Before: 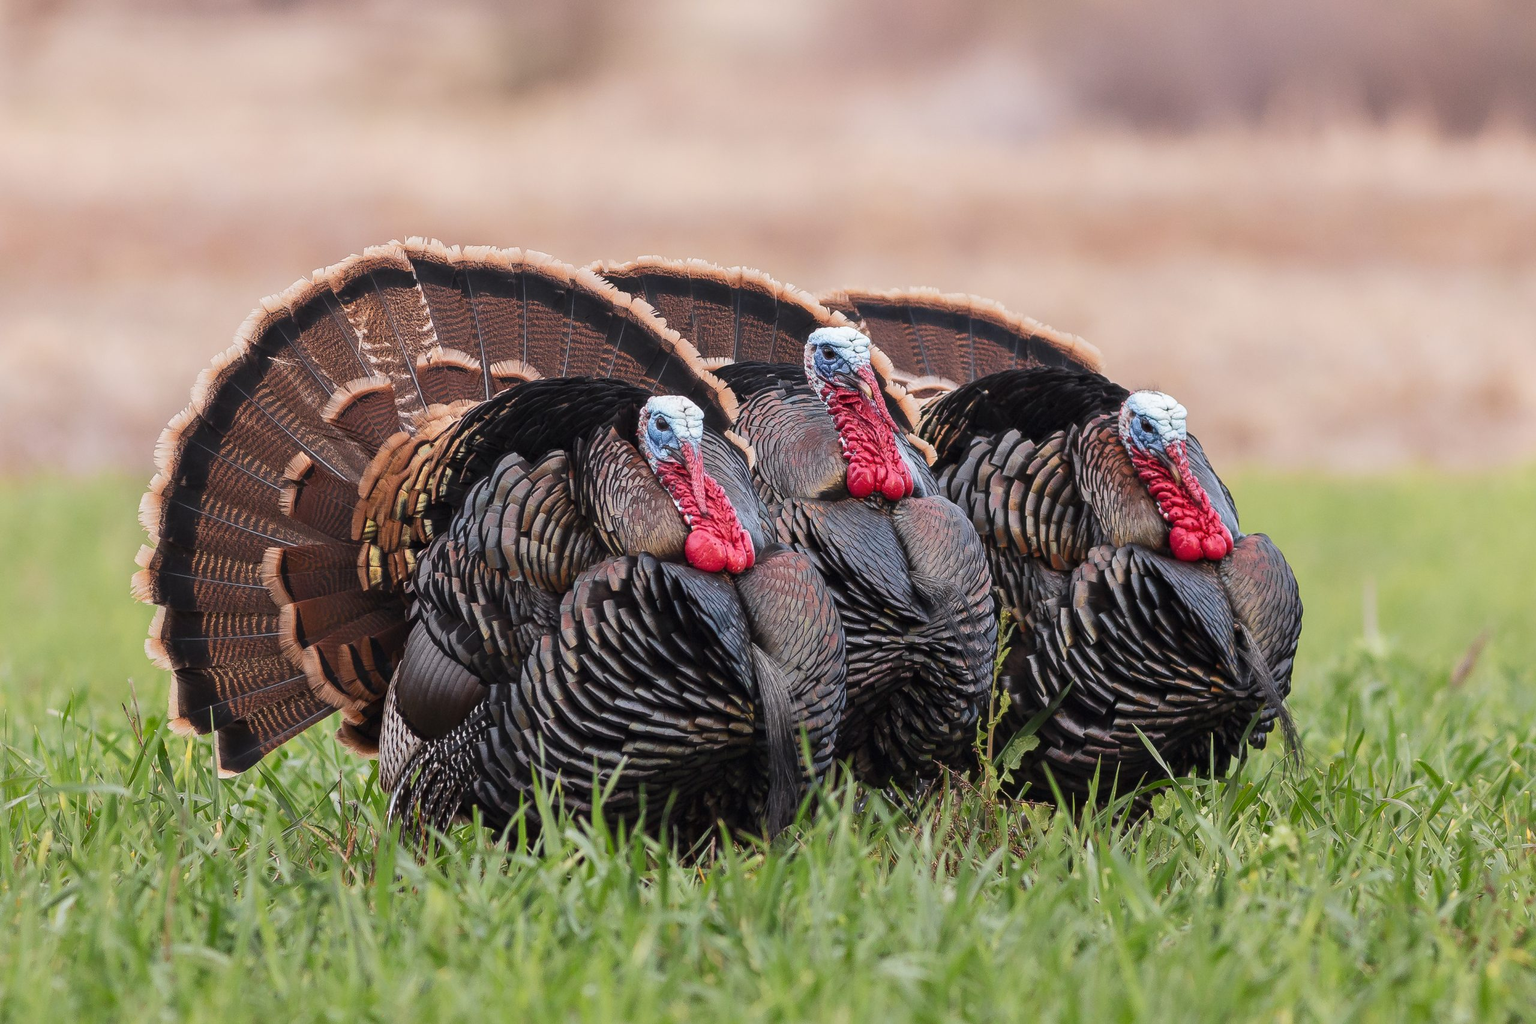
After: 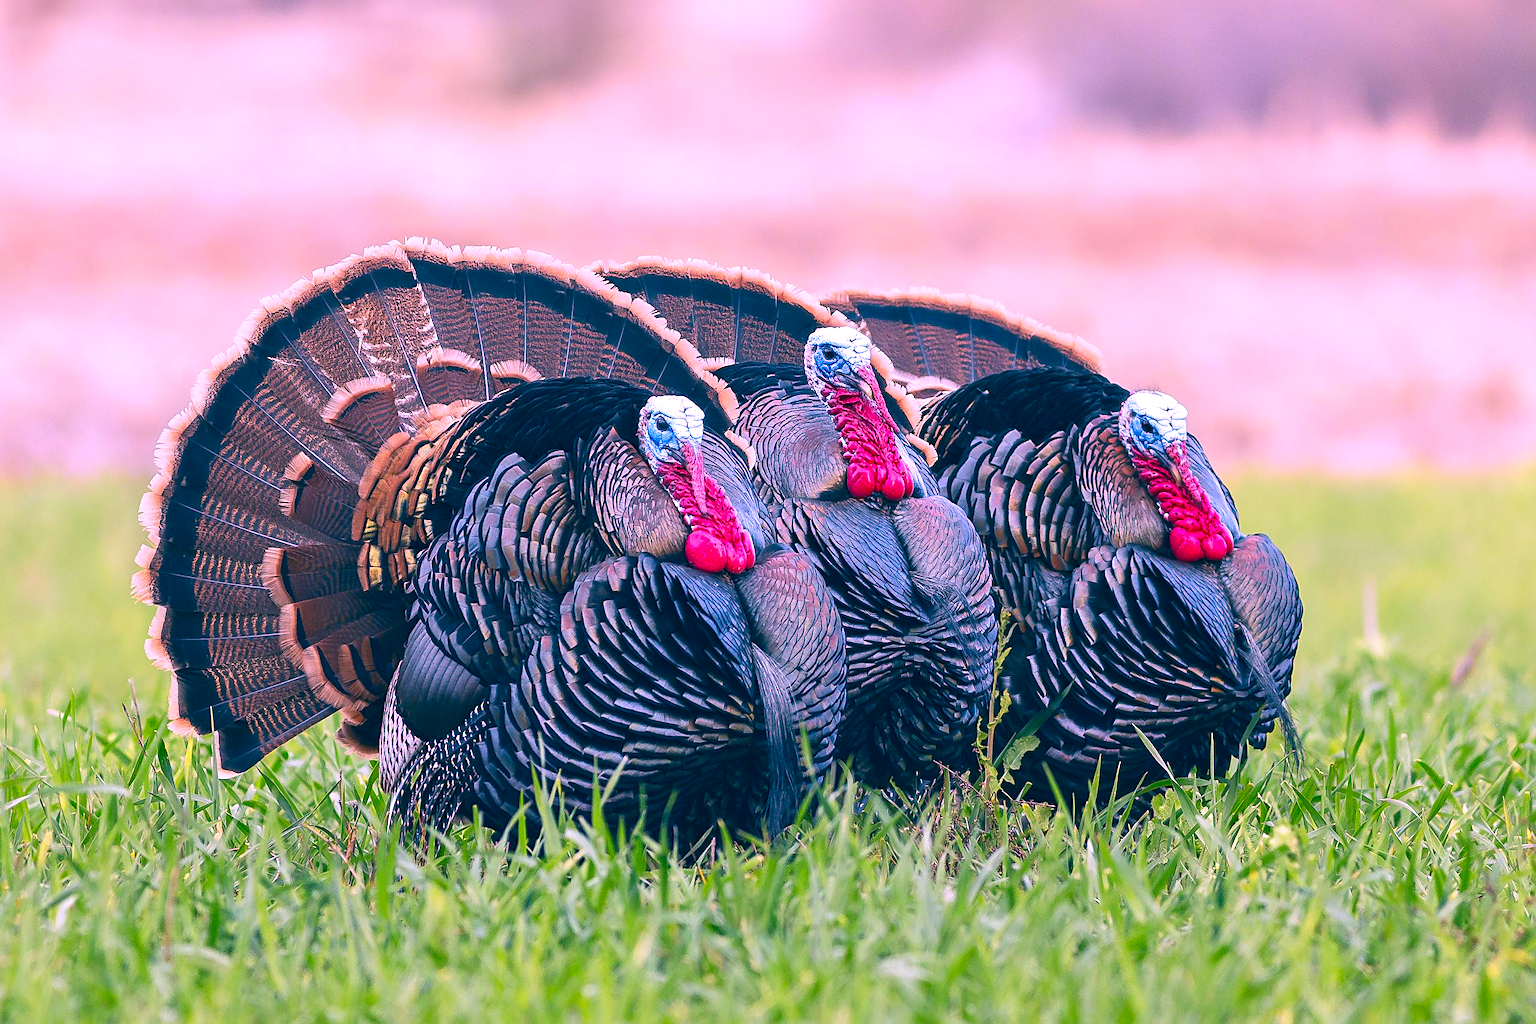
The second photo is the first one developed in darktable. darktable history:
color correction: highlights a* 17.03, highlights b* 0.205, shadows a* -15.38, shadows b* -14.56, saturation 1.5
white balance: red 0.926, green 1.003, blue 1.133
sharpen: on, module defaults
exposure: black level correction 0, exposure 0.5 EV, compensate highlight preservation false
tone equalizer: on, module defaults
